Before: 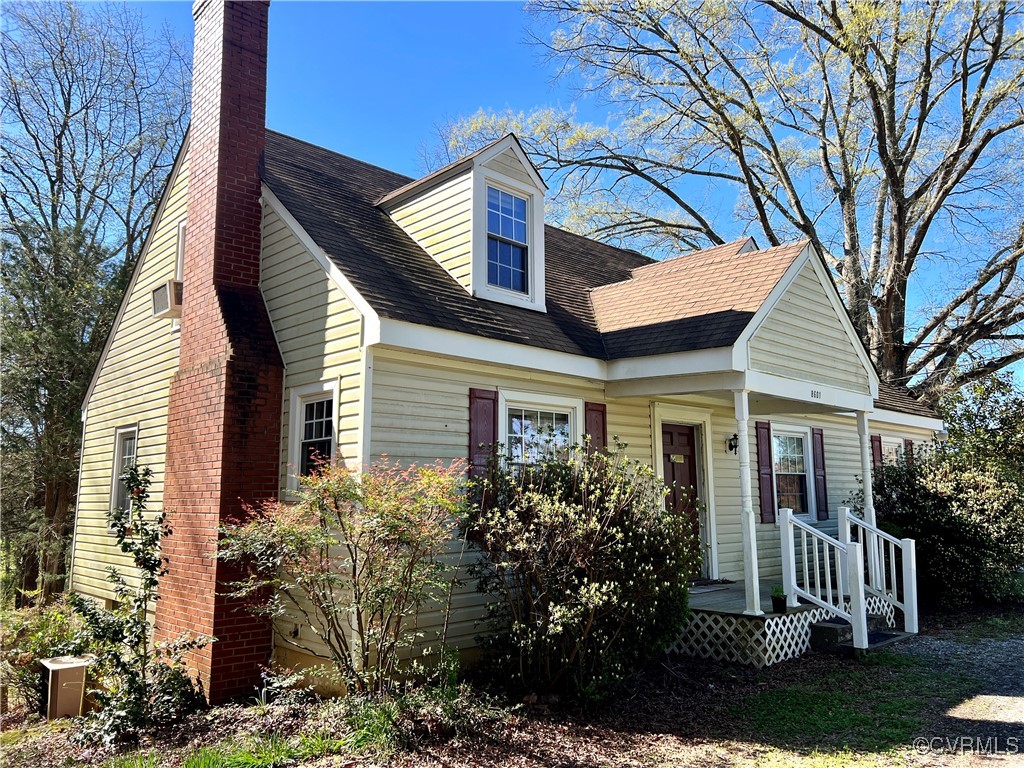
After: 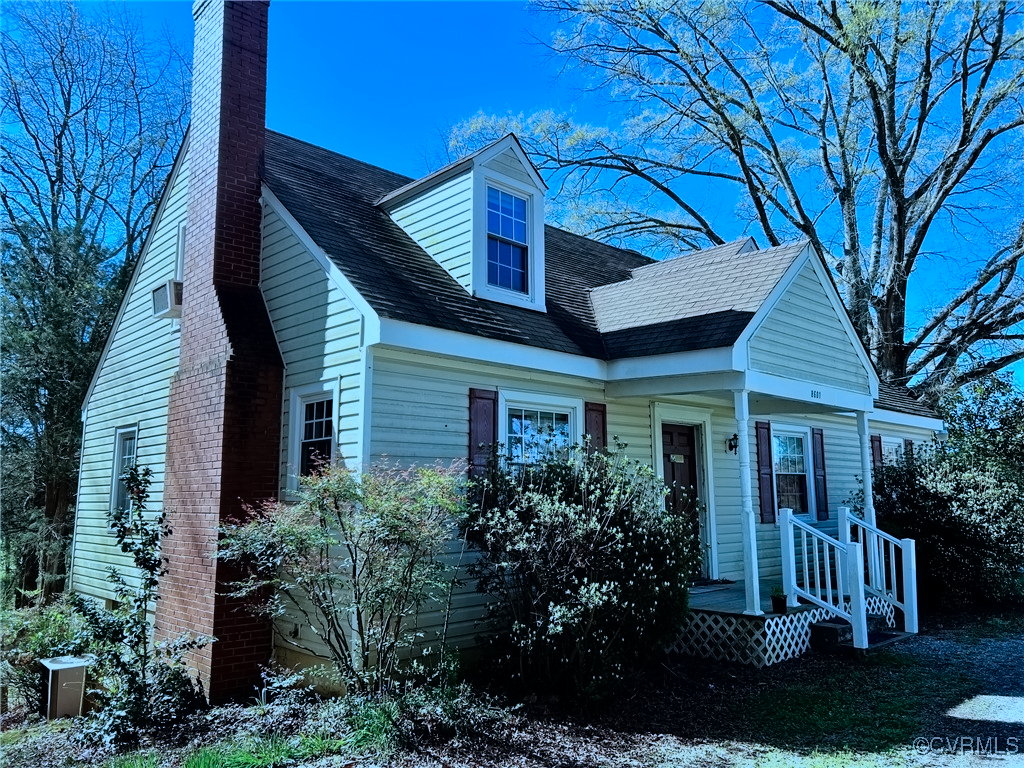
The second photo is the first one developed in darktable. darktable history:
exposure: exposure -0.462 EV, compensate highlight preservation false
color calibration: illuminant custom, x 0.432, y 0.395, temperature 3098 K
contrast equalizer: y [[0.5 ×6], [0.5 ×6], [0.5 ×6], [0 ×6], [0, 0.039, 0.251, 0.29, 0.293, 0.292]]
rgb curve: curves: ch0 [(0, 0) (0.136, 0.078) (0.262, 0.245) (0.414, 0.42) (1, 1)], compensate middle gray true, preserve colors basic power
